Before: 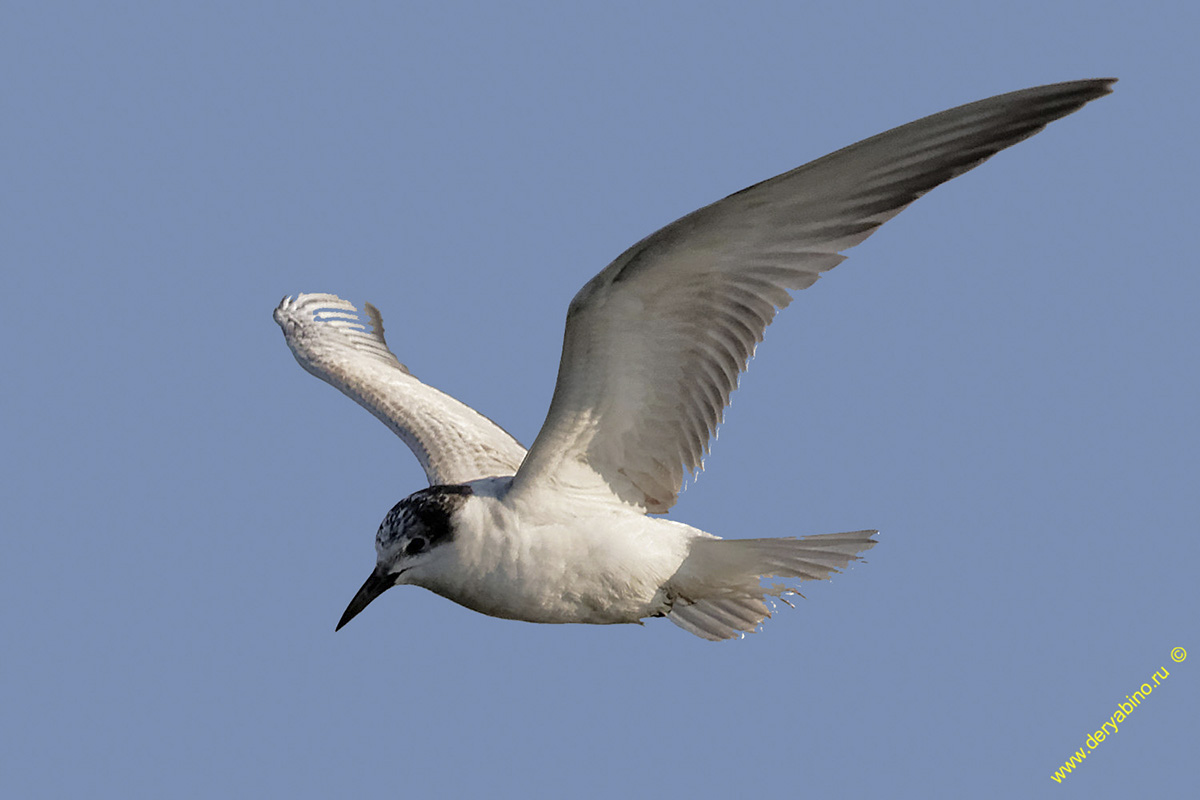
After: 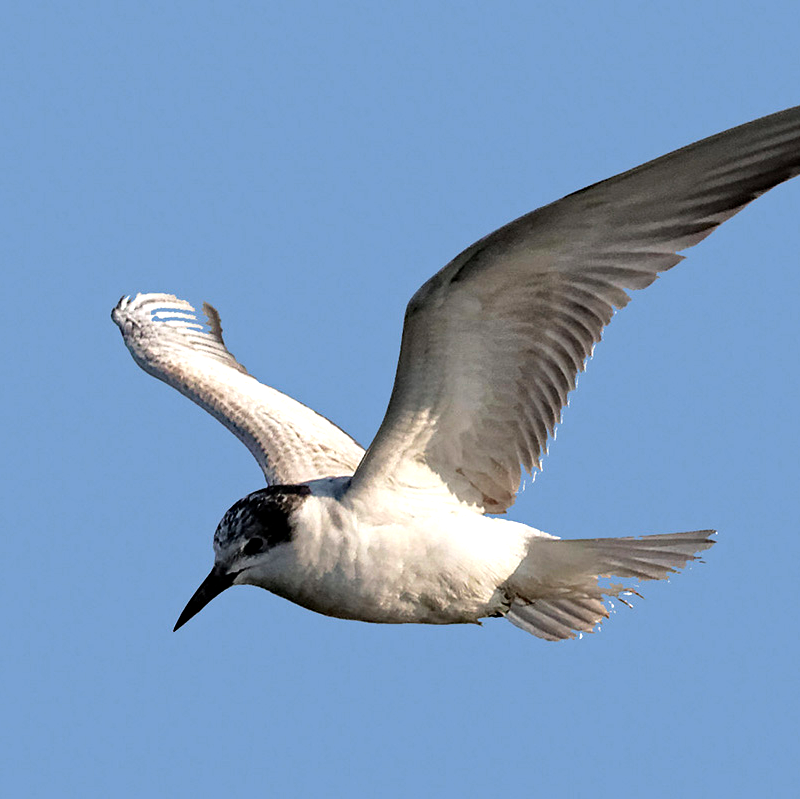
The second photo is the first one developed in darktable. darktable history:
tone equalizer: -8 EV -0.75 EV, -7 EV -0.7 EV, -6 EV -0.6 EV, -5 EV -0.4 EV, -3 EV 0.4 EV, -2 EV 0.6 EV, -1 EV 0.7 EV, +0 EV 0.75 EV, edges refinement/feathering 500, mask exposure compensation -1.57 EV, preserve details no
haze removal: adaptive false
crop and rotate: left 13.537%, right 19.796%
